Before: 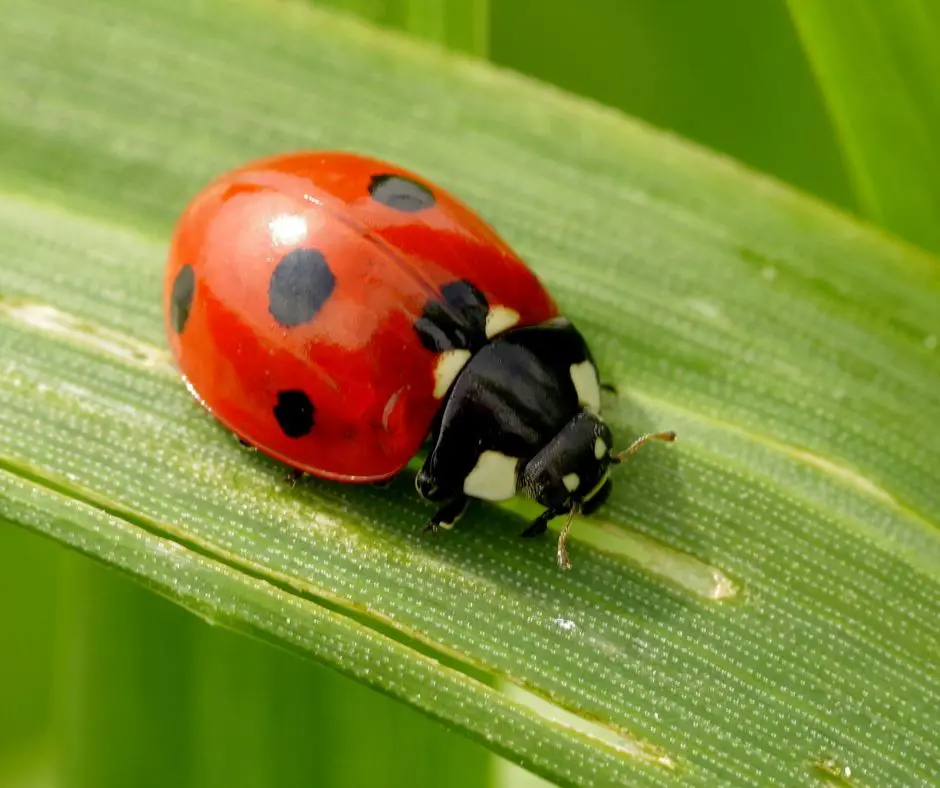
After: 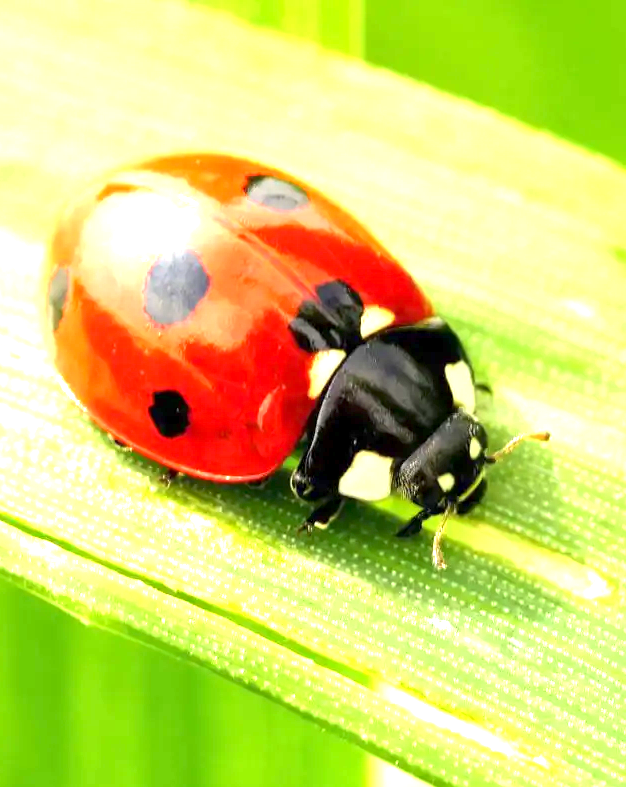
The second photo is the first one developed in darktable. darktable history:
exposure: exposure 2.04 EV, compensate highlight preservation false
crop and rotate: left 13.409%, right 19.924%
